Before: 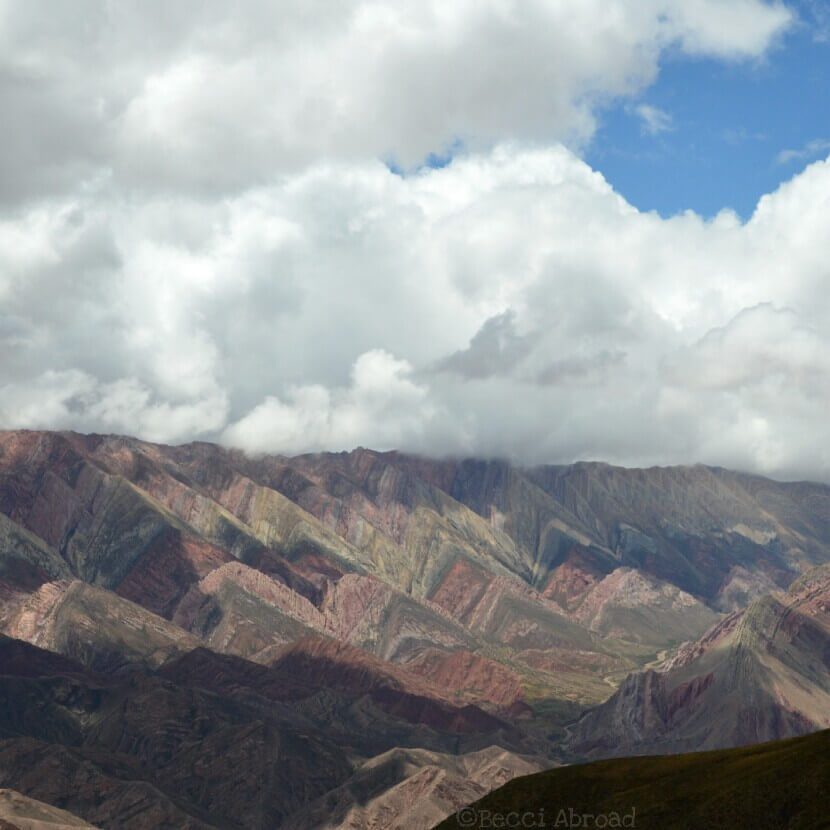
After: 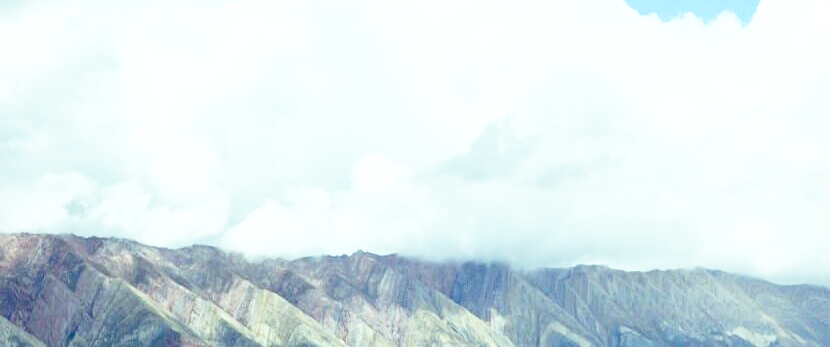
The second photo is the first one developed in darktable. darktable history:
sharpen: amount 0.2
color balance: mode lift, gamma, gain (sRGB), lift [0.997, 0.979, 1.021, 1.011], gamma [1, 1.084, 0.916, 0.998], gain [1, 0.87, 1.13, 1.101], contrast 4.55%, contrast fulcrum 38.24%, output saturation 104.09%
crop and rotate: top 23.84%, bottom 34.294%
base curve: curves: ch0 [(0, 0) (0.028, 0.03) (0.105, 0.232) (0.387, 0.748) (0.754, 0.968) (1, 1)], fusion 1, exposure shift 0.576, preserve colors none
